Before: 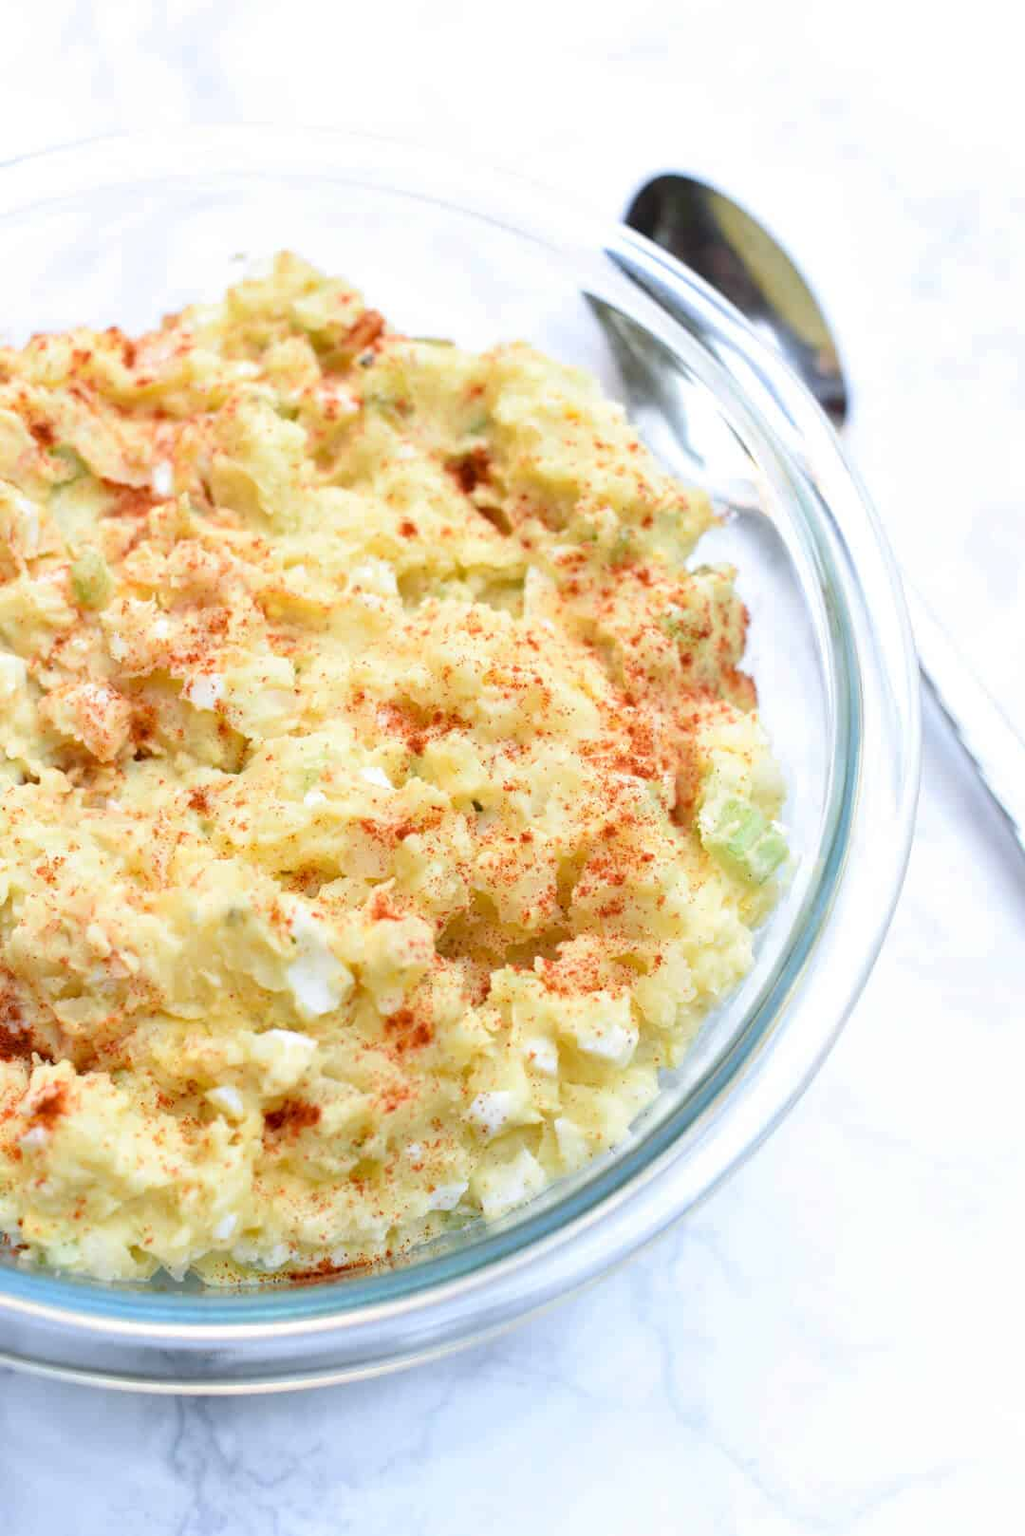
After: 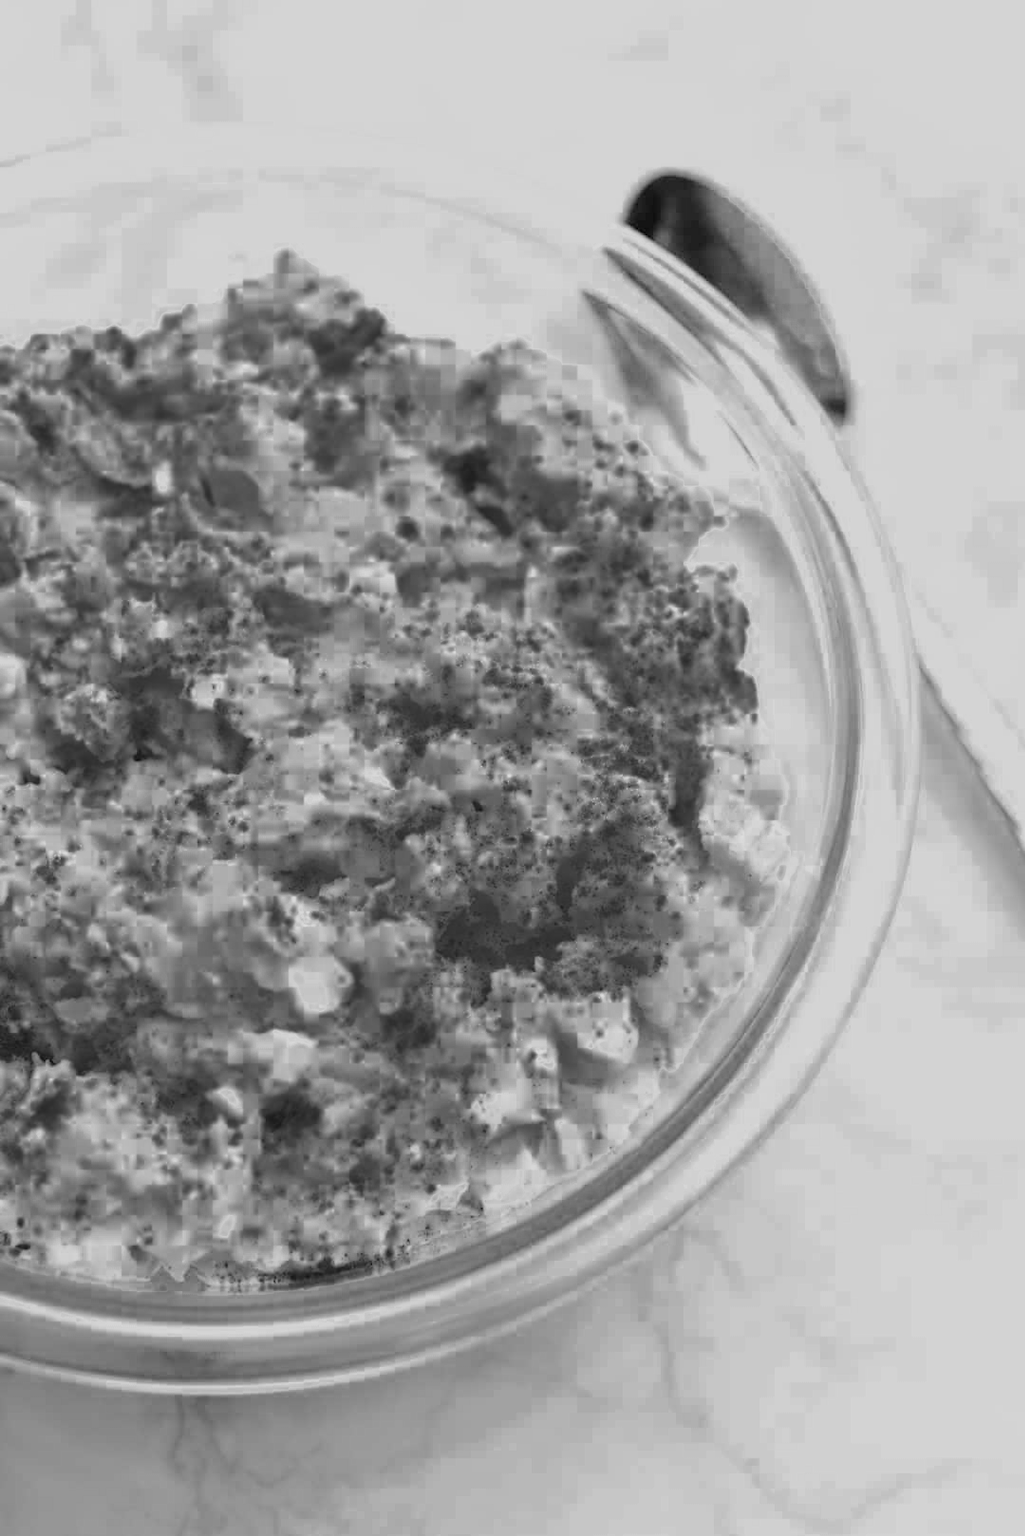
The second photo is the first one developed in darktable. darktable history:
filmic rgb: black relative exposure -7.65 EV, white relative exposure 4.56 EV, hardness 3.61, color science v6 (2022)
color zones: curves: ch0 [(0.002, 0.429) (0.121, 0.212) (0.198, 0.113) (0.276, 0.344) (0.331, 0.541) (0.41, 0.56) (0.482, 0.289) (0.619, 0.227) (0.721, 0.18) (0.821, 0.435) (0.928, 0.555) (1, 0.587)]; ch1 [(0, 0) (0.143, 0) (0.286, 0) (0.429, 0) (0.571, 0) (0.714, 0) (0.857, 0)]
